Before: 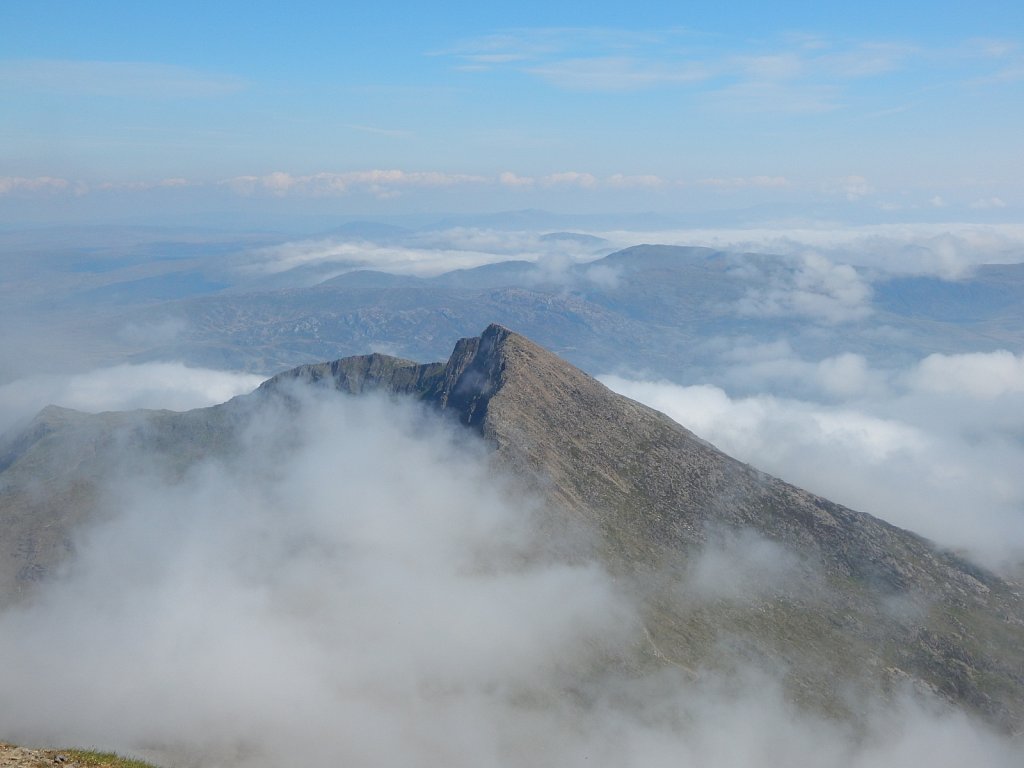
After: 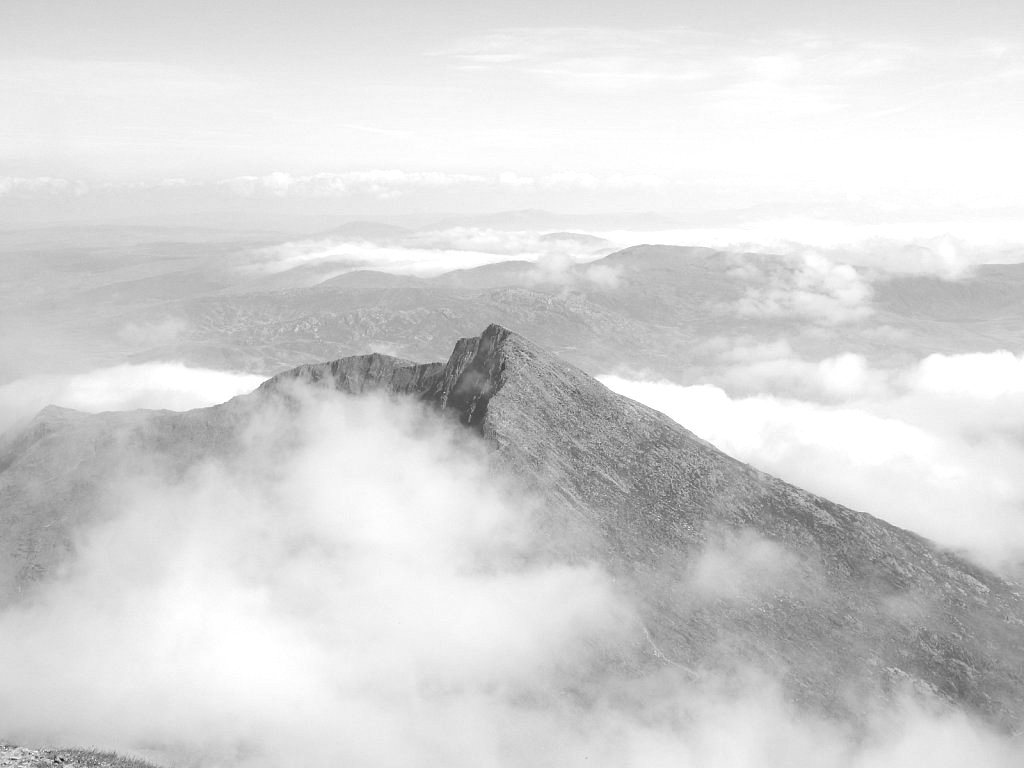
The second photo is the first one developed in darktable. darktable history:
color balance rgb: global vibrance 20%
monochrome: size 1
contrast brightness saturation: saturation -0.05
exposure: black level correction 0, exposure 1 EV, compensate exposure bias true, compensate highlight preservation false
